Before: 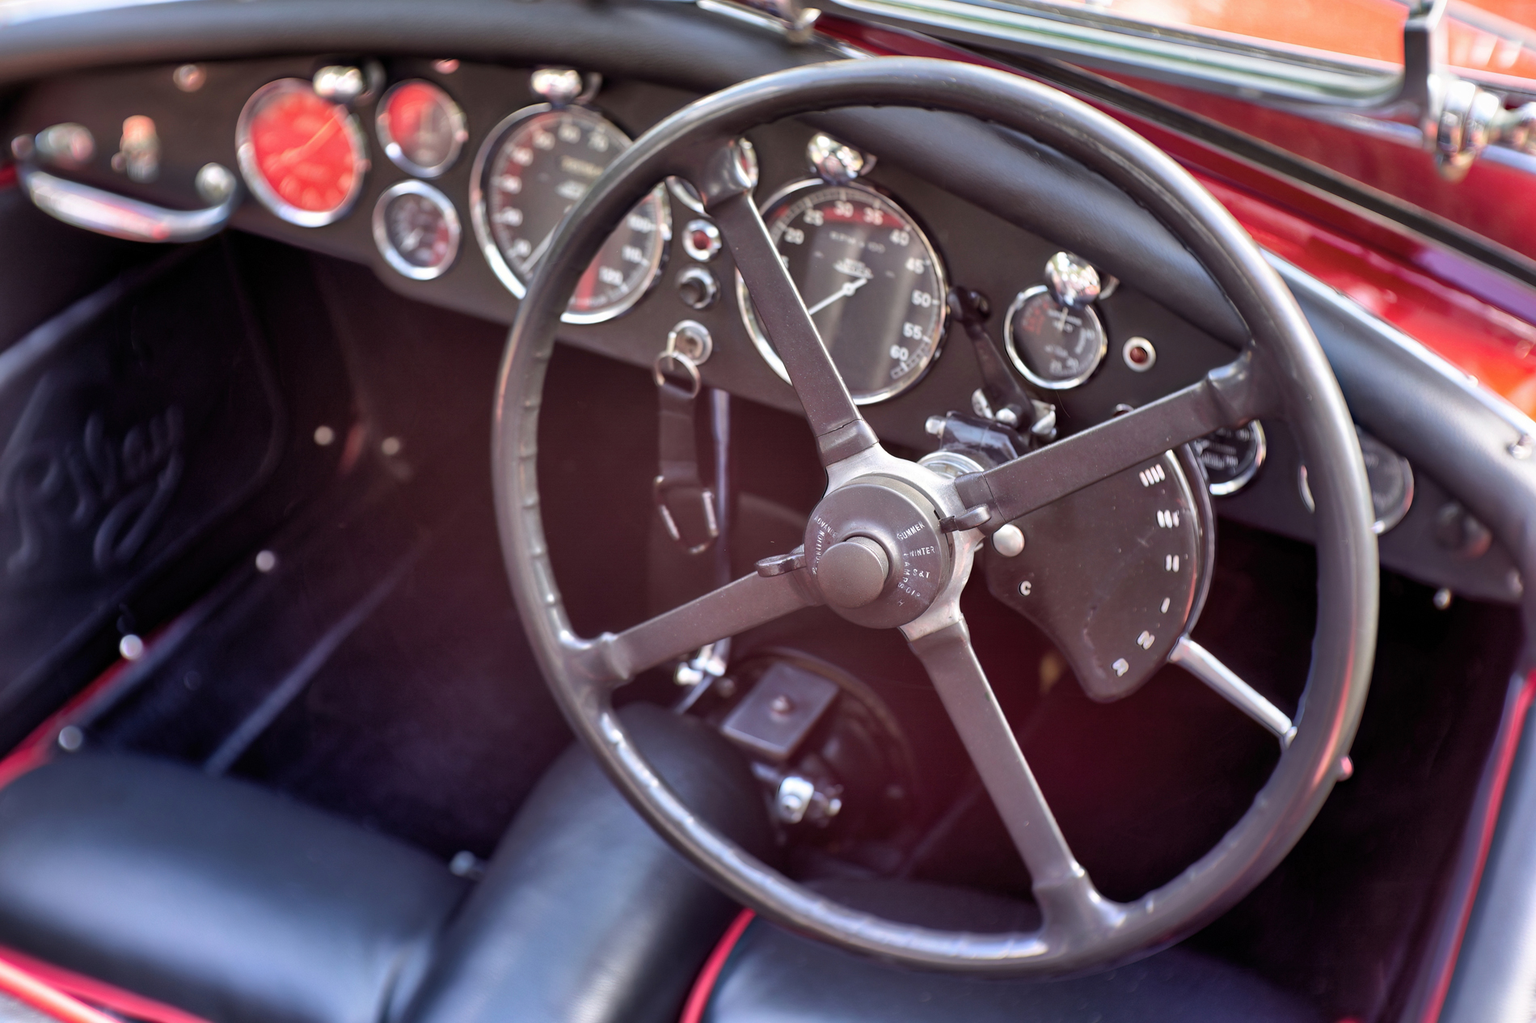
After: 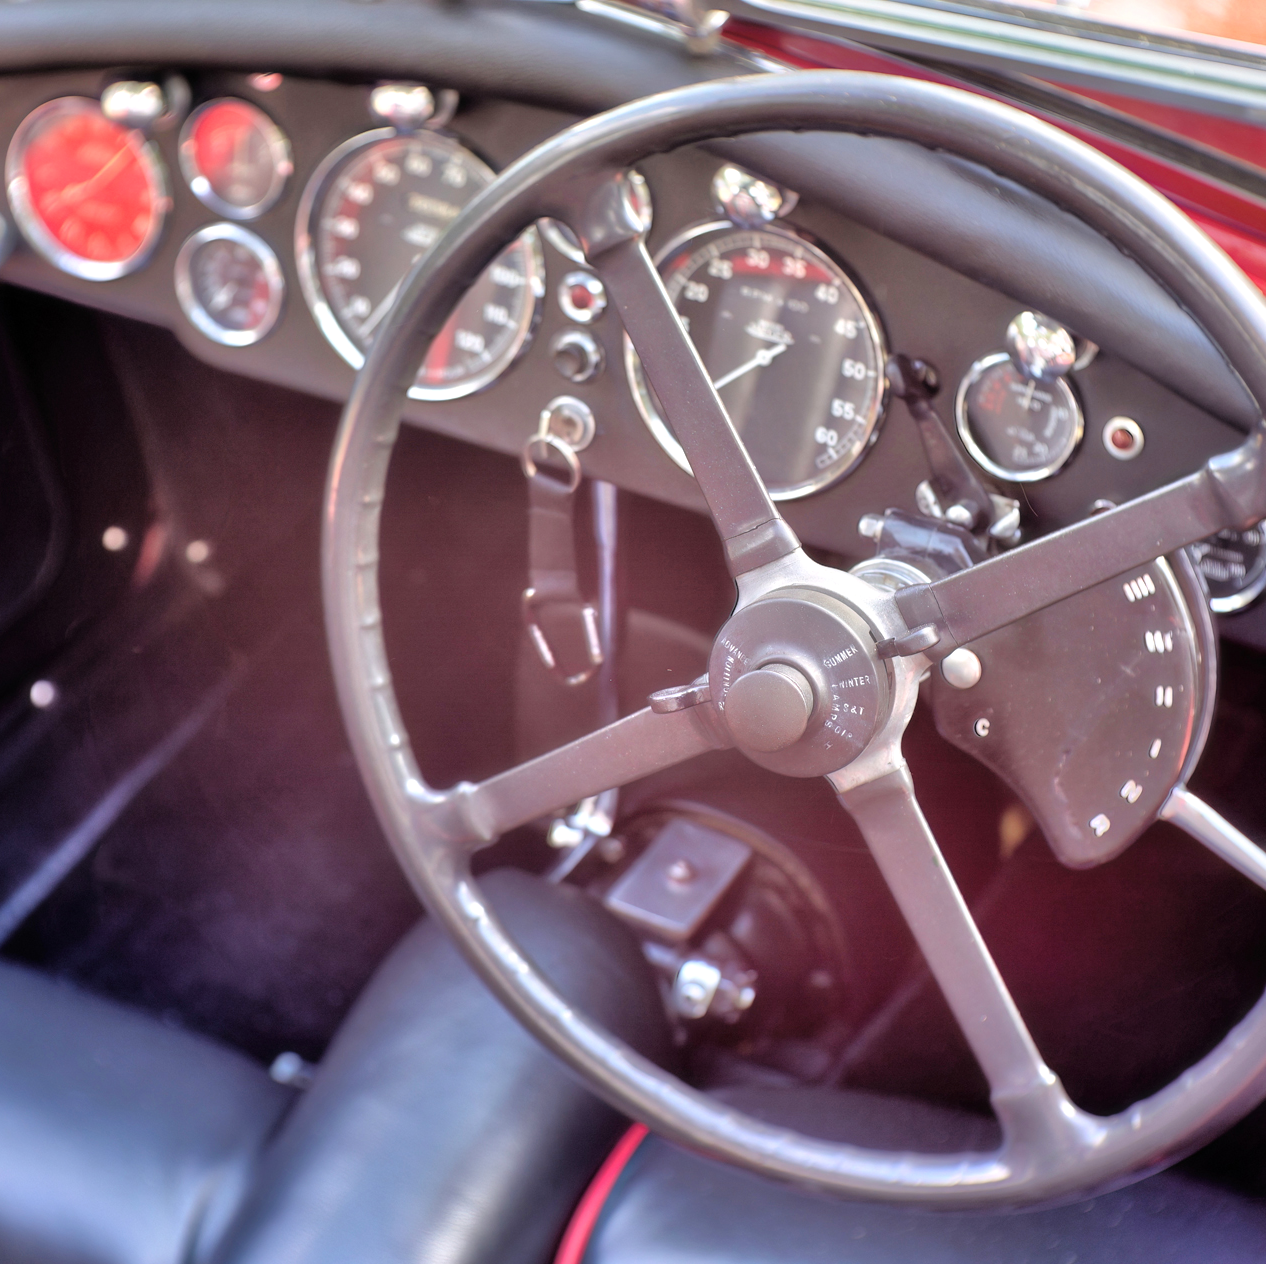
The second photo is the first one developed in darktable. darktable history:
tone equalizer: -7 EV 0.15 EV, -6 EV 0.6 EV, -5 EV 1.15 EV, -4 EV 1.33 EV, -3 EV 1.15 EV, -2 EV 0.6 EV, -1 EV 0.15 EV, mask exposure compensation -0.5 EV
haze removal: strength -0.1, adaptive false
crop and rotate: left 15.055%, right 18.278%
